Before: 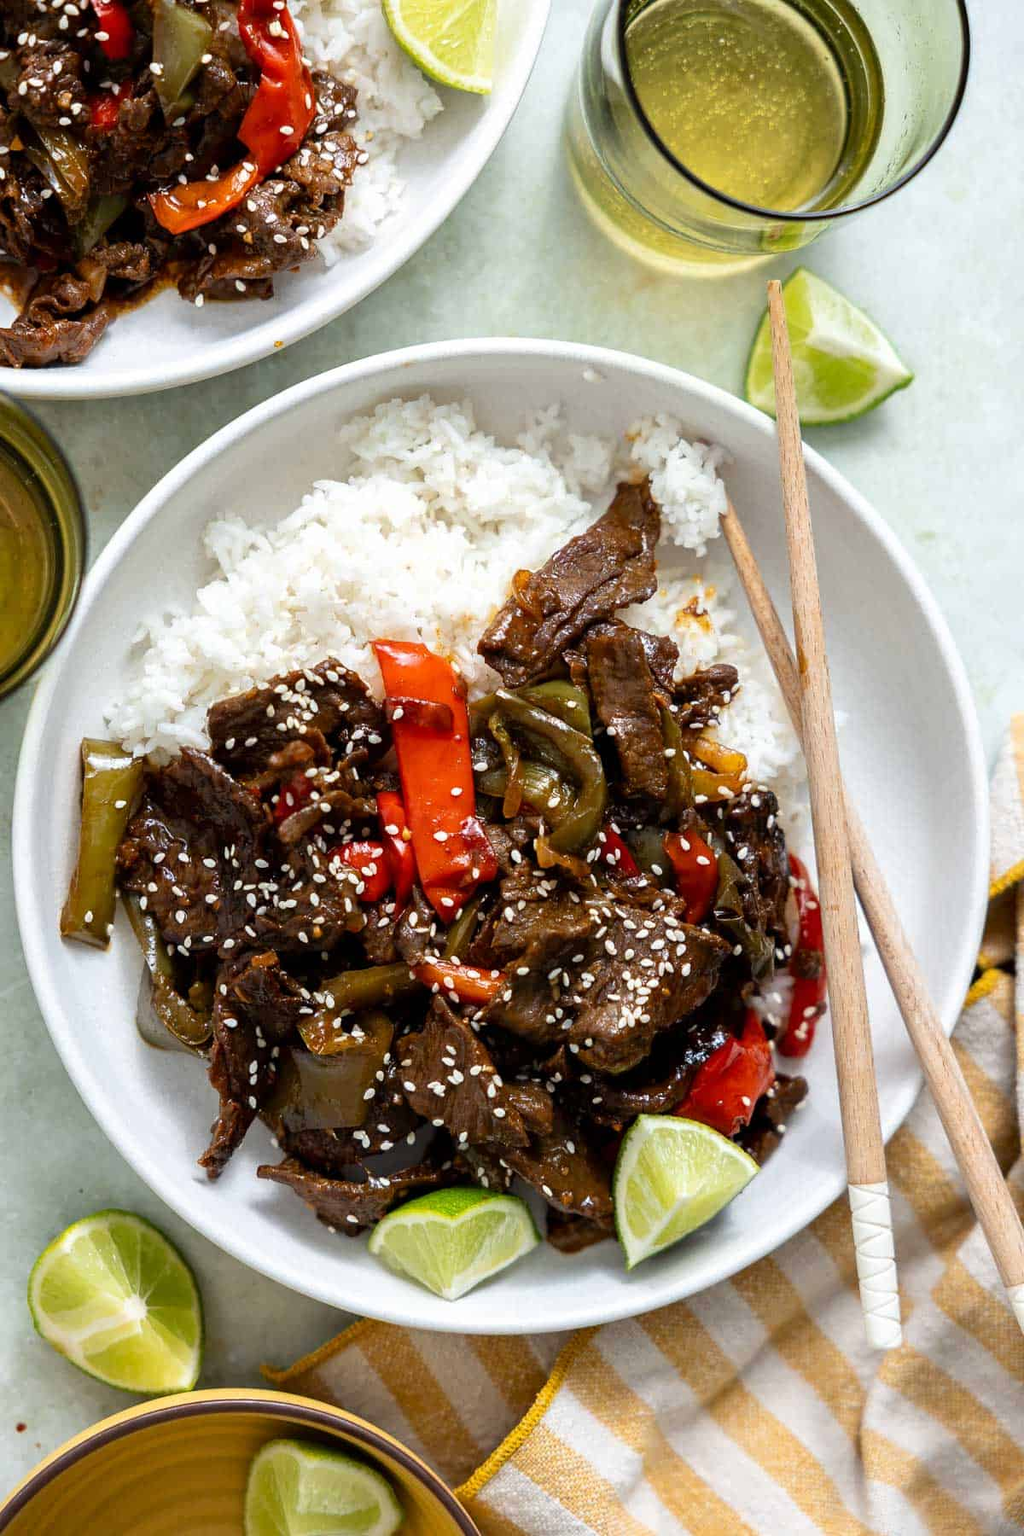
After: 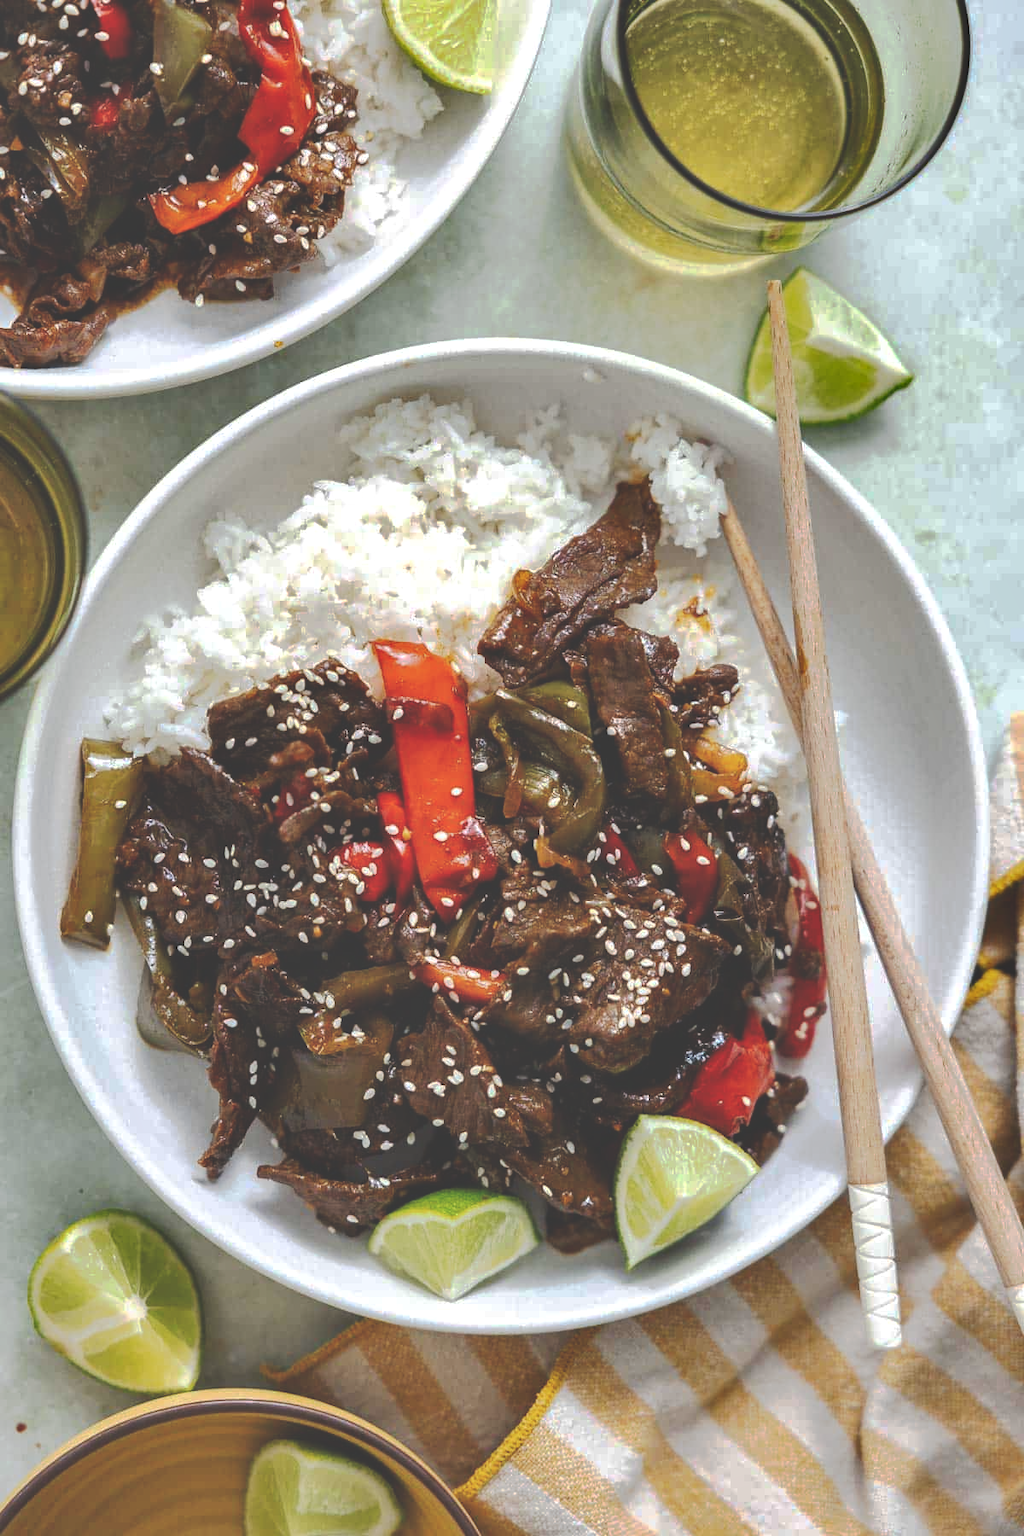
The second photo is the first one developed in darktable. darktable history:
tone curve: curves: ch0 [(0, 0) (0.003, 0.096) (0.011, 0.096) (0.025, 0.098) (0.044, 0.099) (0.069, 0.106) (0.1, 0.128) (0.136, 0.153) (0.177, 0.186) (0.224, 0.218) (0.277, 0.265) (0.335, 0.316) (0.399, 0.374) (0.468, 0.445) (0.543, 0.526) (0.623, 0.605) (0.709, 0.681) (0.801, 0.758) (0.898, 0.819) (1, 1)], preserve colors none
shadows and highlights: soften with gaussian
exposure: black level correction -0.041, exposure 0.064 EV, compensate highlight preservation false
